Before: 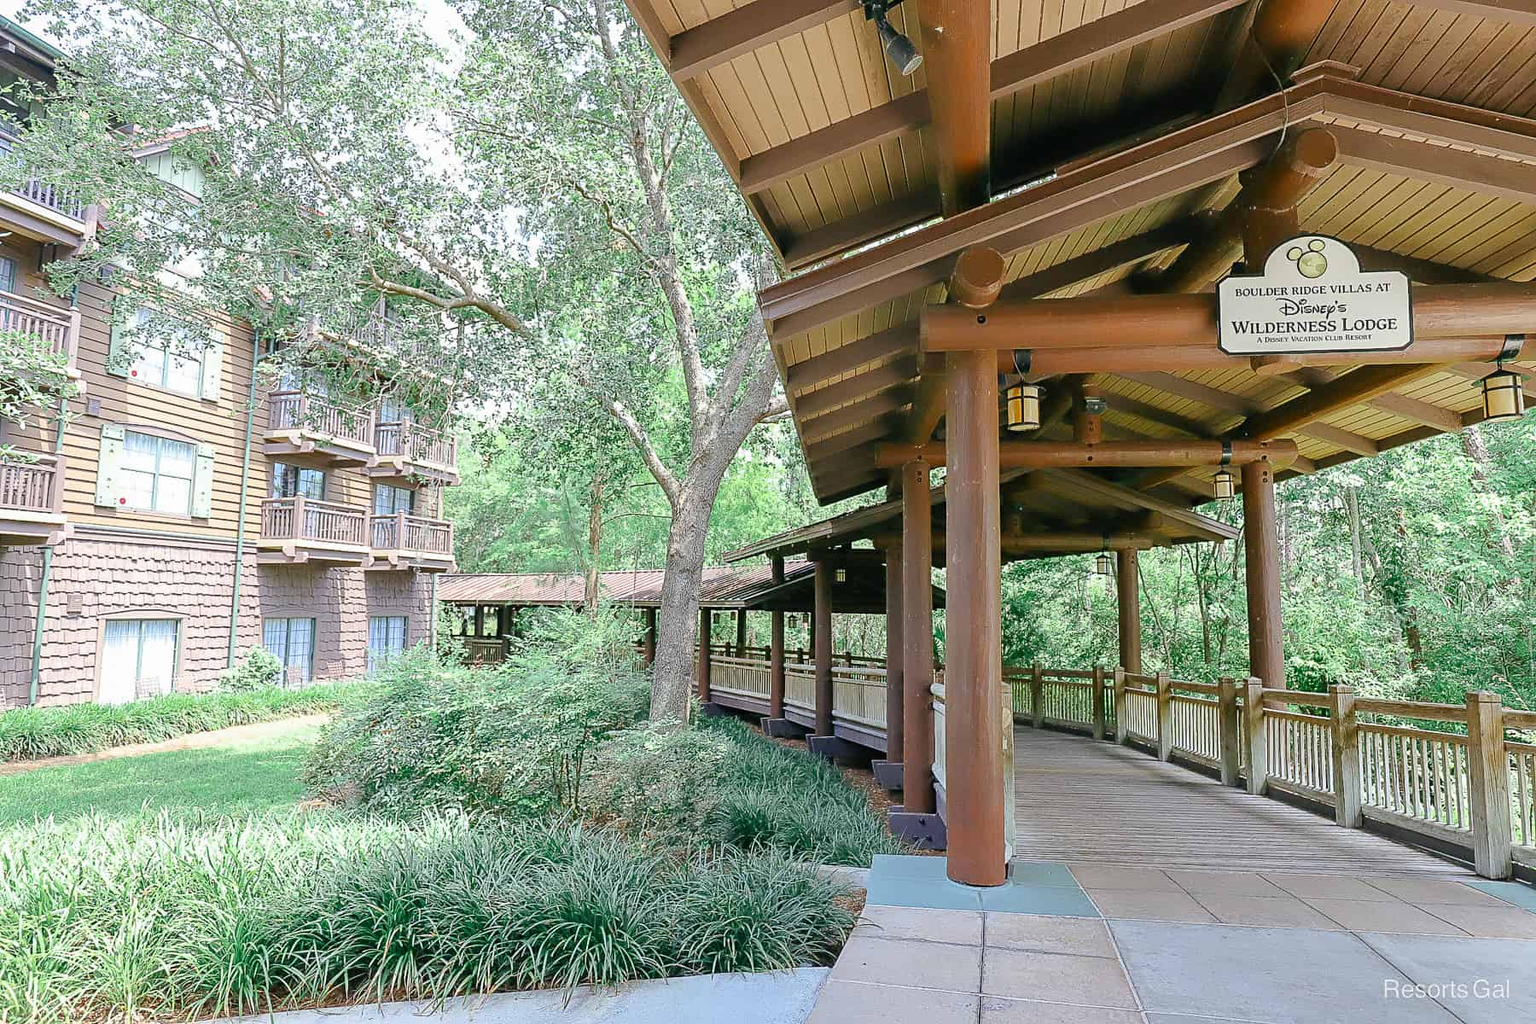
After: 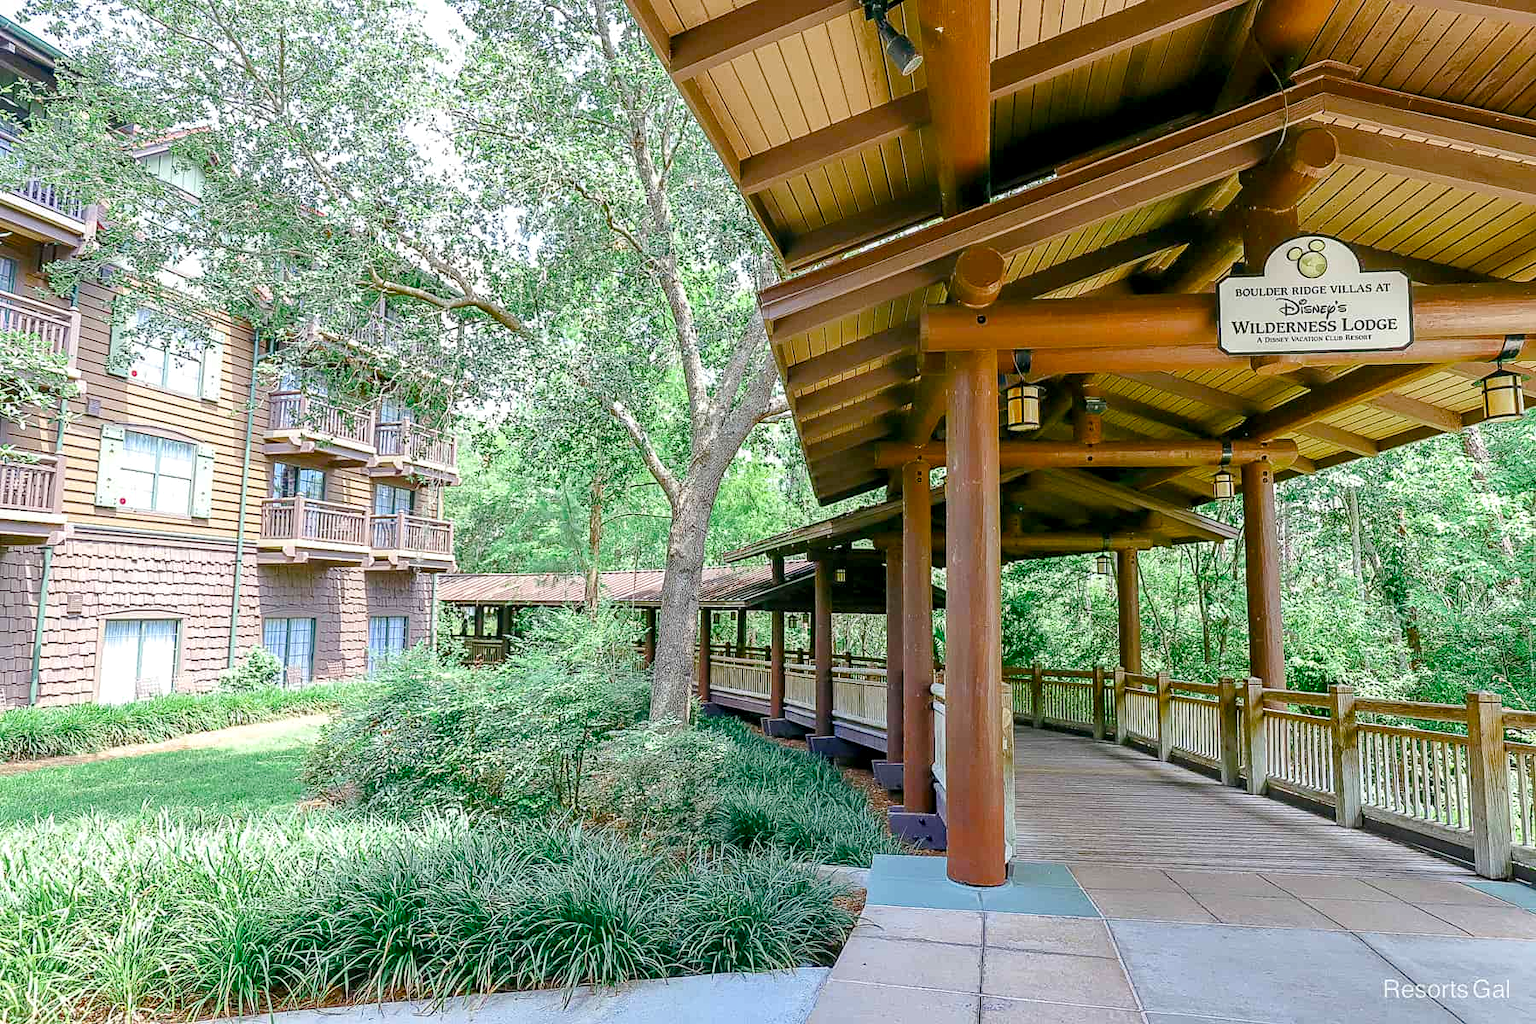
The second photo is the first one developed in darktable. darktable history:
color balance rgb: perceptual saturation grading › global saturation 35.051%, perceptual saturation grading › highlights -29.824%, perceptual saturation grading › shadows 35.859%, global vibrance 20%
local contrast: detail 130%
